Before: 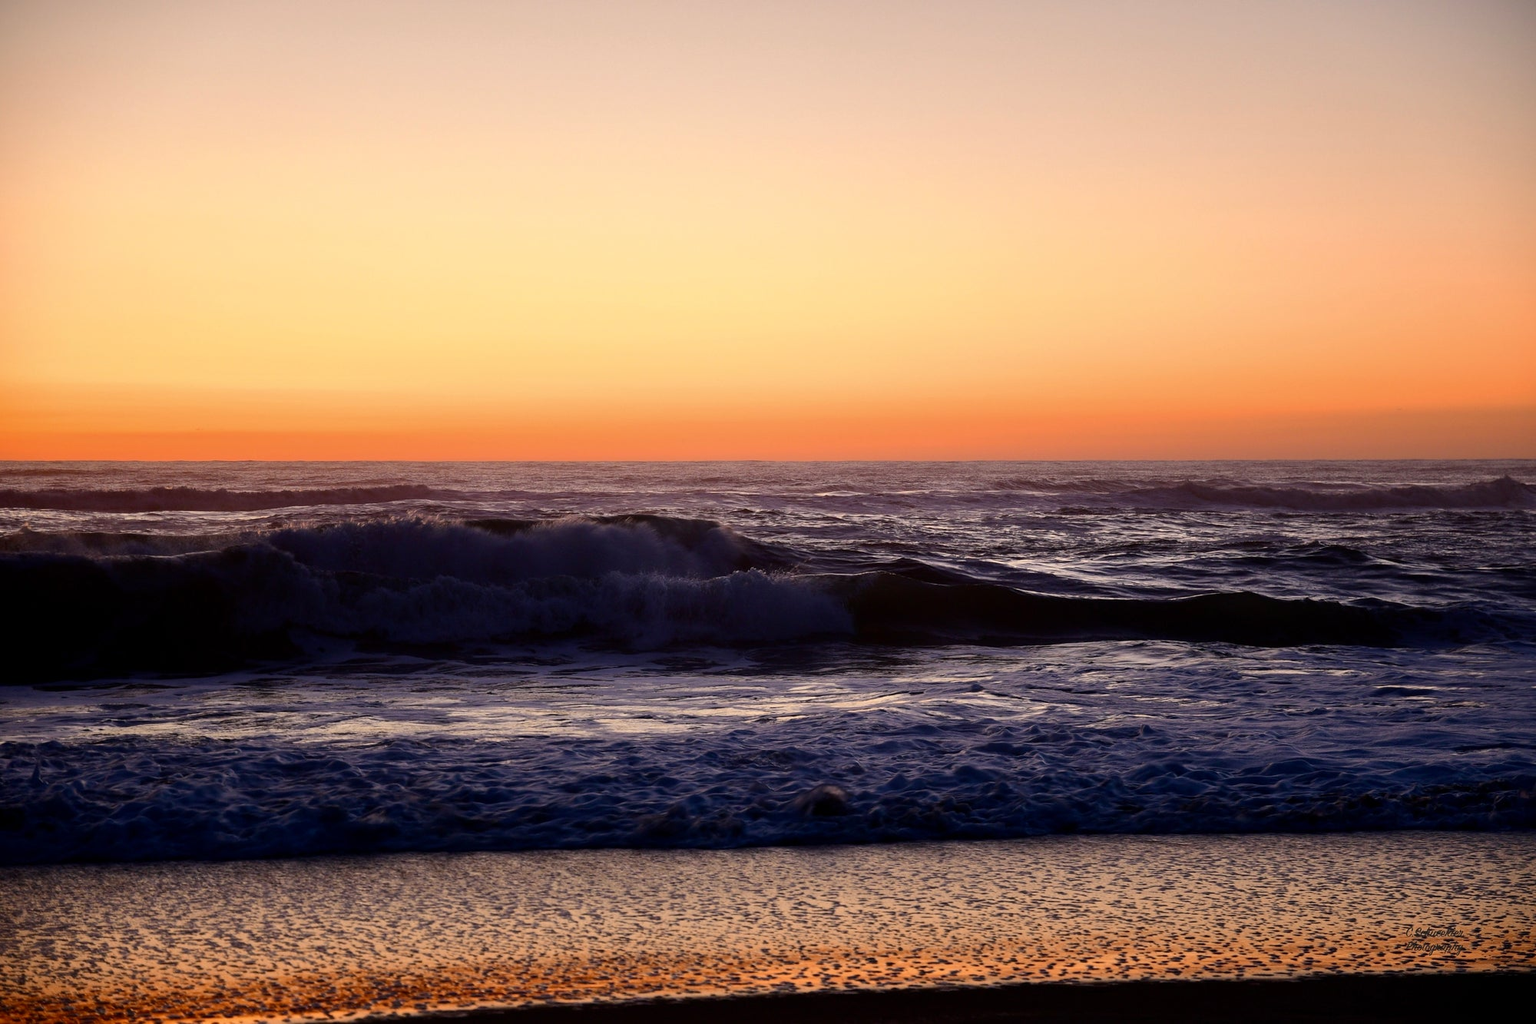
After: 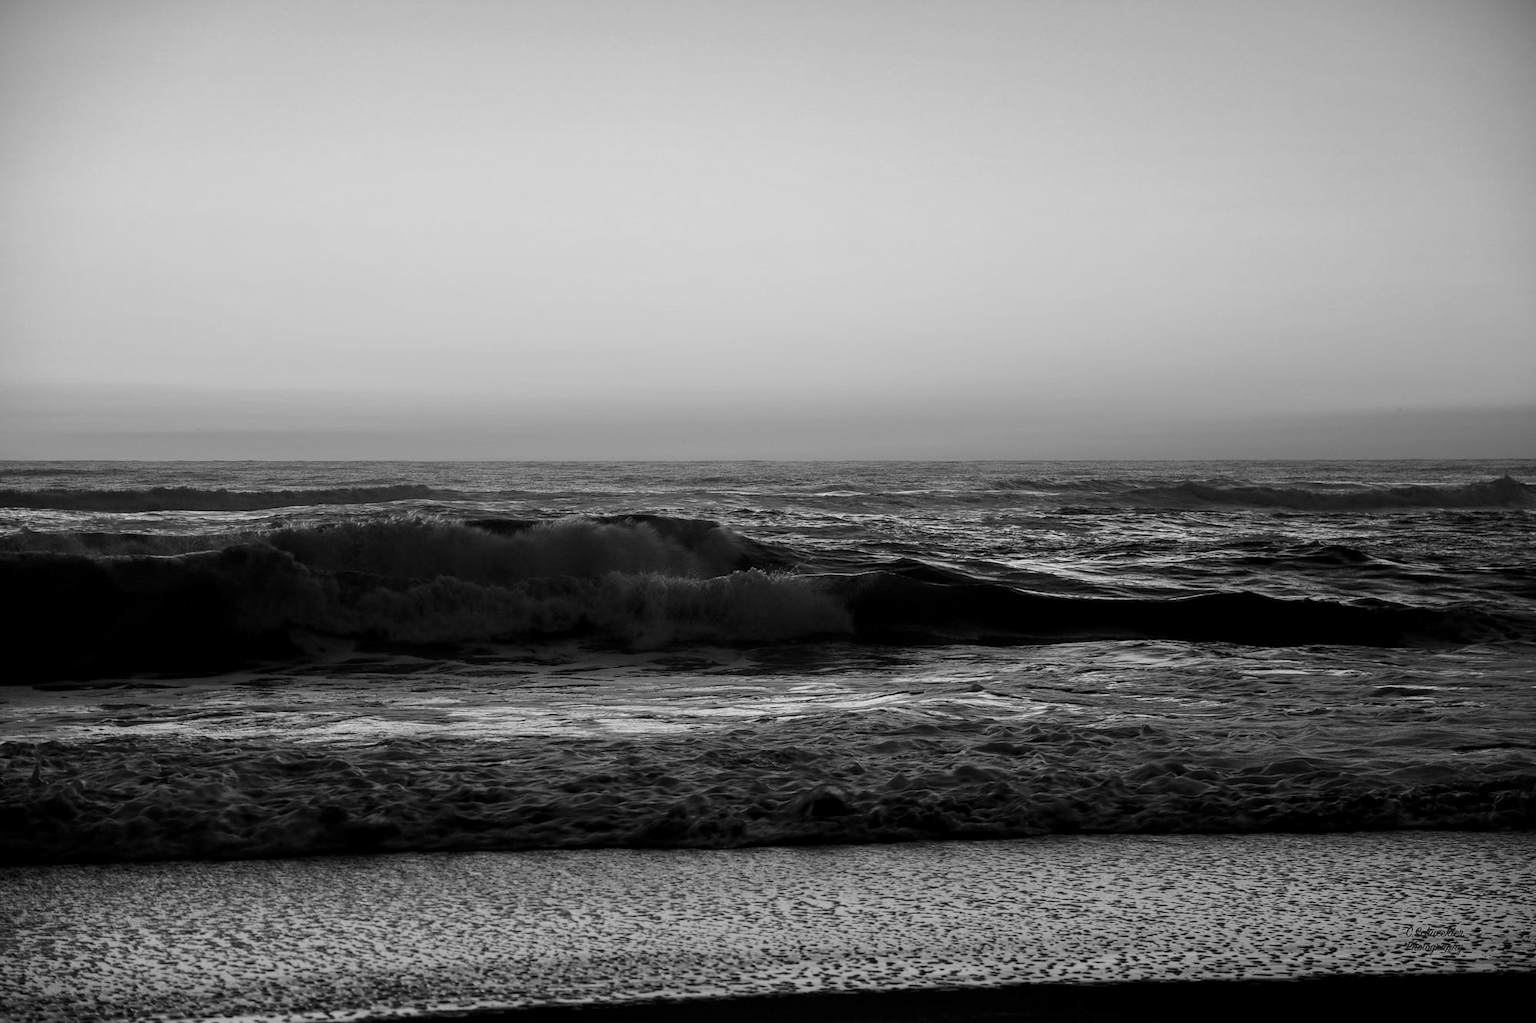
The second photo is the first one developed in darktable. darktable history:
local contrast: on, module defaults
color calibration: output gray [0.28, 0.41, 0.31, 0], gray › normalize channels true, illuminant same as pipeline (D50), adaptation XYZ, x 0.346, y 0.359, gamut compression 0
